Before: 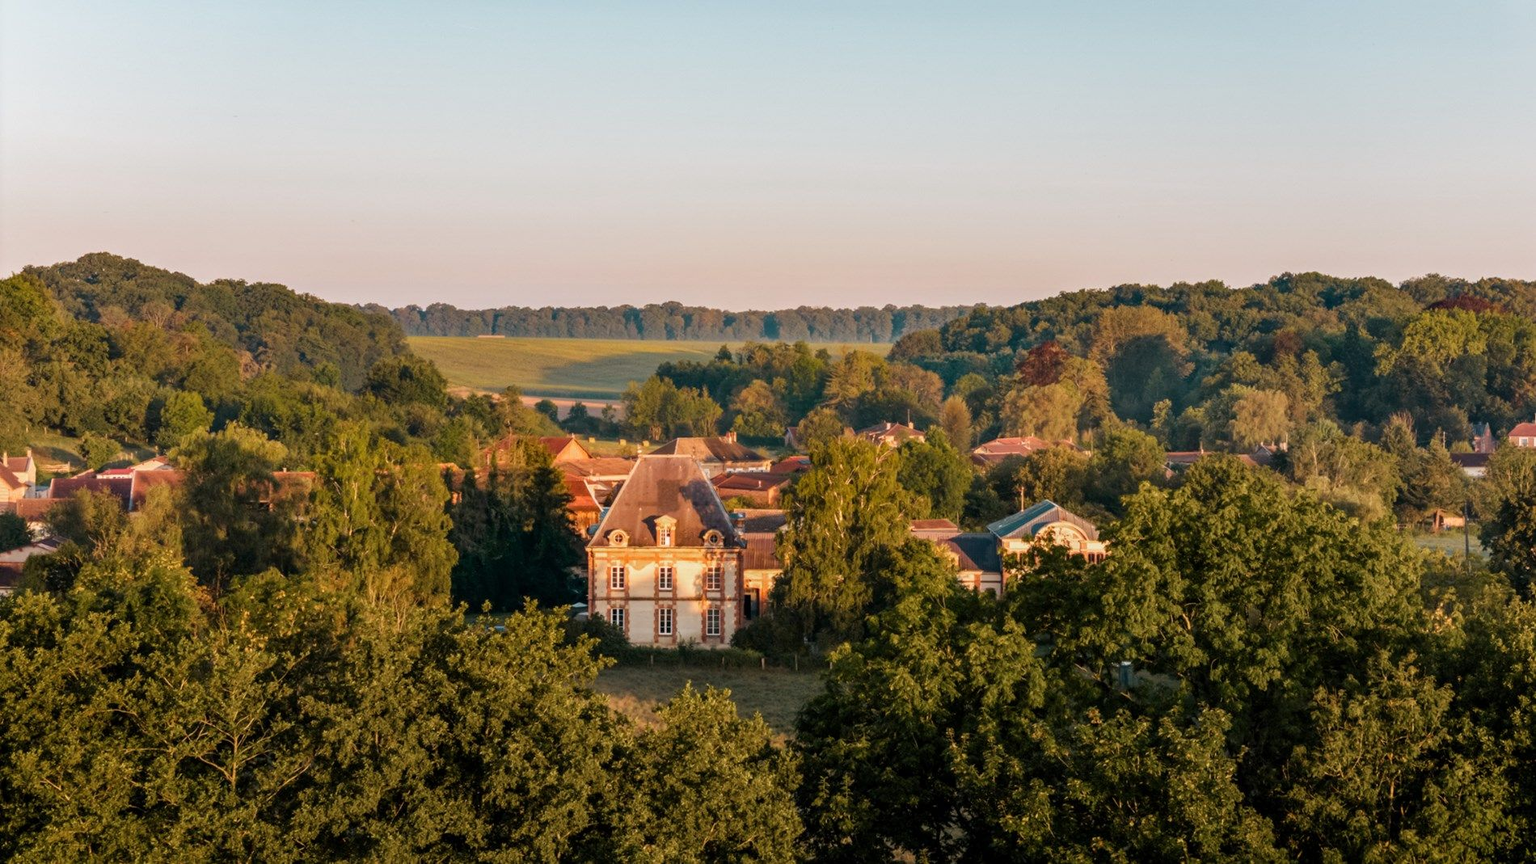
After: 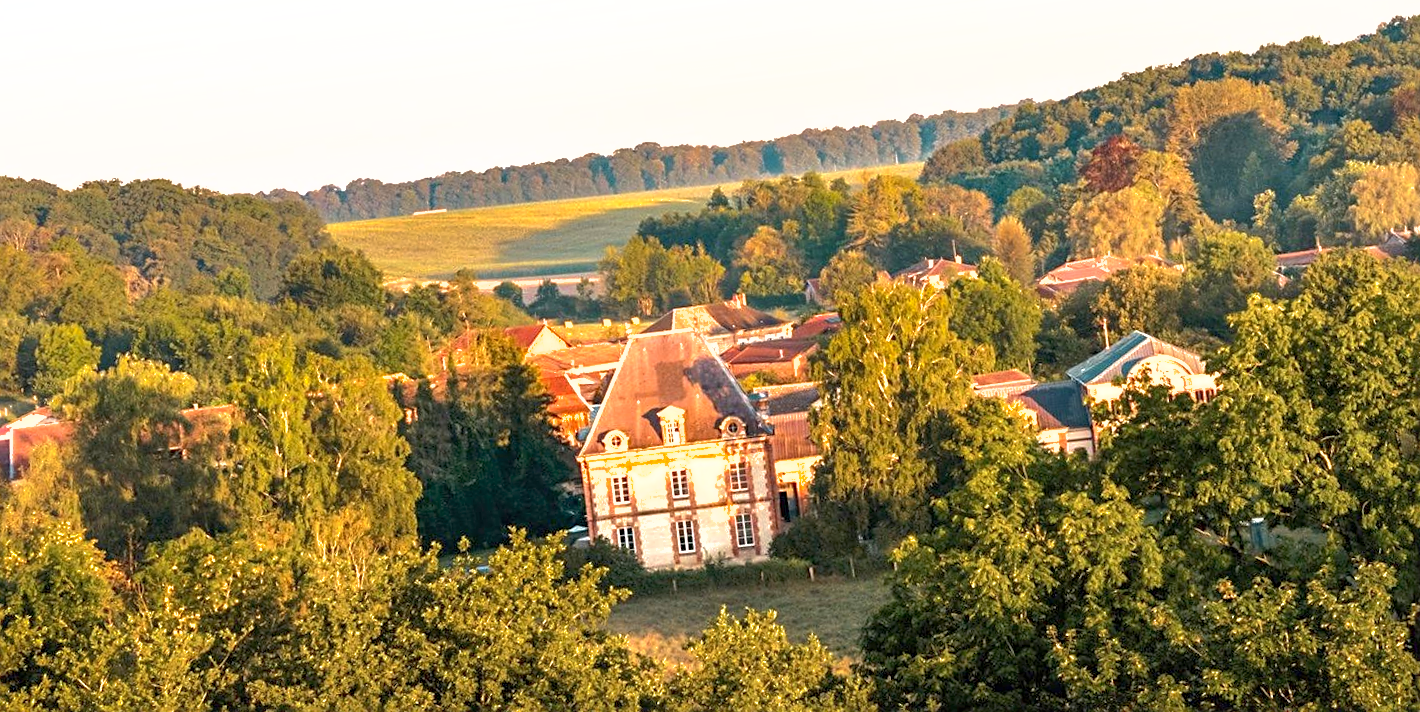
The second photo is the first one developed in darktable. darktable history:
shadows and highlights: on, module defaults
crop: left 11.123%, top 27.61%, right 18.3%, bottom 17.034%
rotate and perspective: rotation -6.83°, automatic cropping off
sharpen: on, module defaults
exposure: black level correction 0, exposure 1.3 EV, compensate highlight preservation false
